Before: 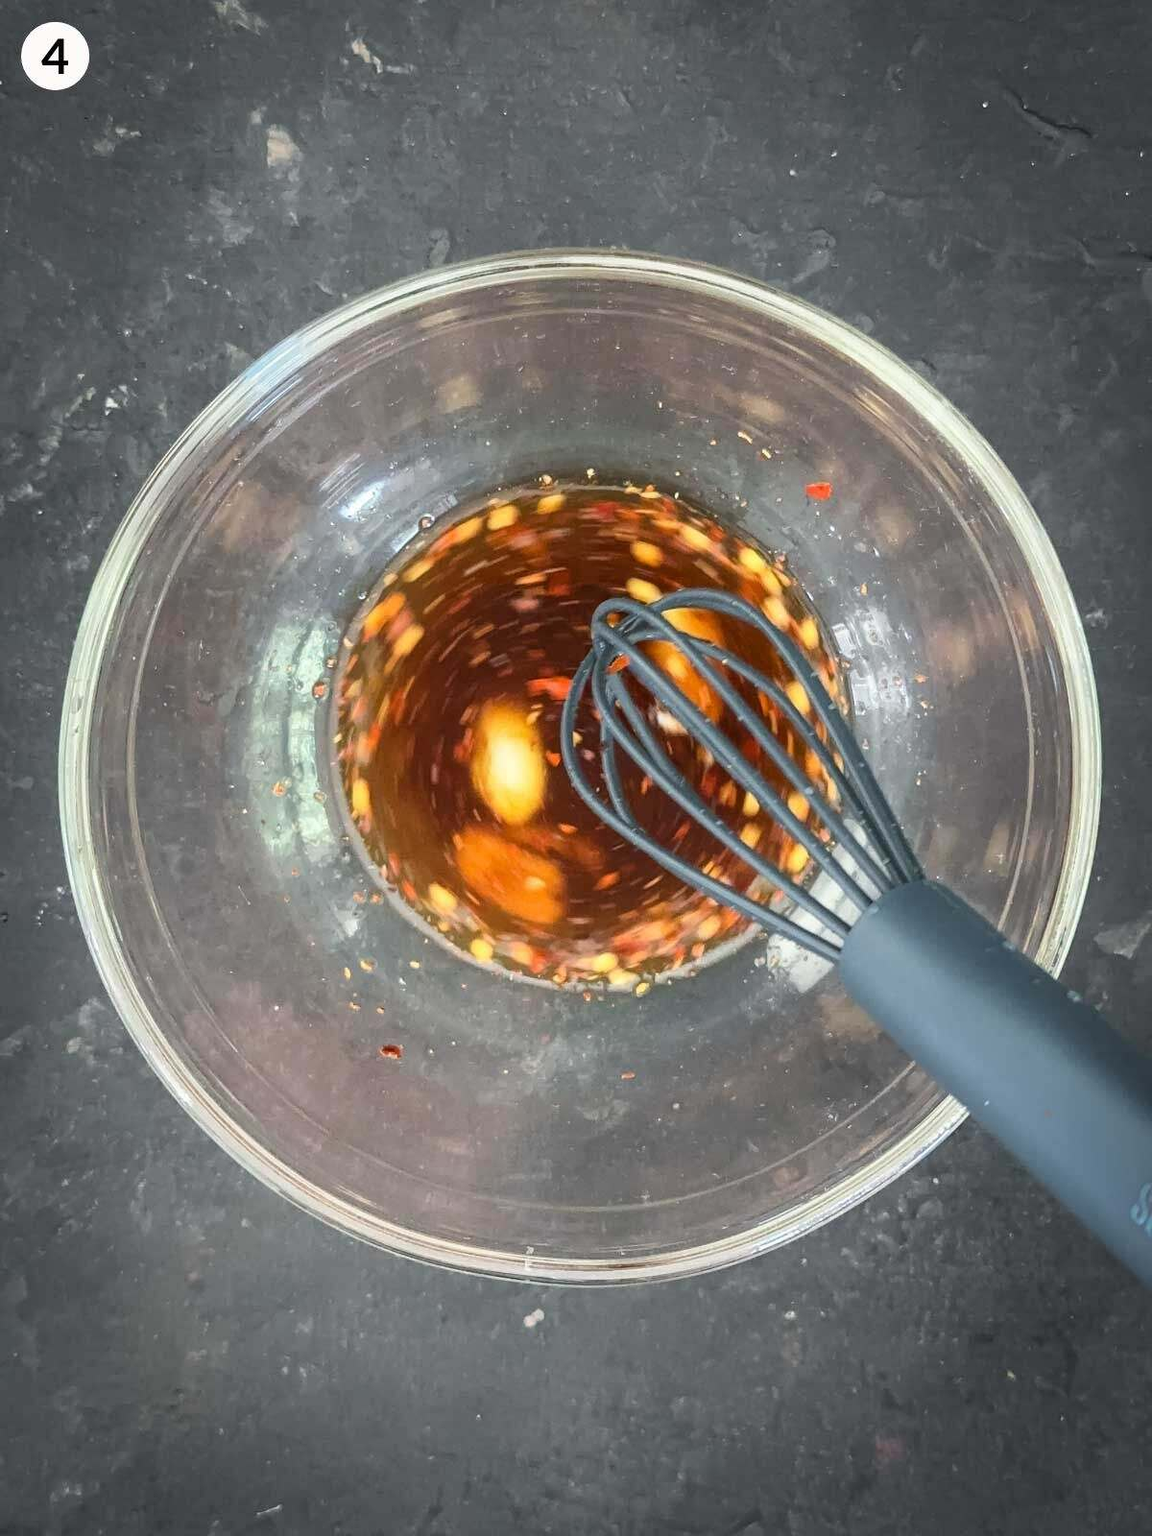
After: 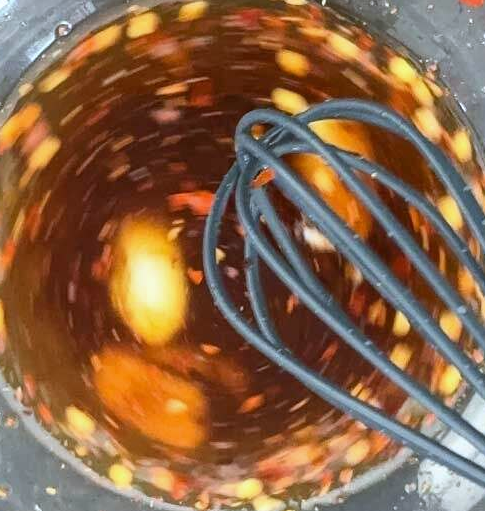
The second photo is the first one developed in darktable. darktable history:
crop: left 31.751%, top 32.172%, right 27.8%, bottom 35.83%
white balance: red 0.967, blue 1.049
